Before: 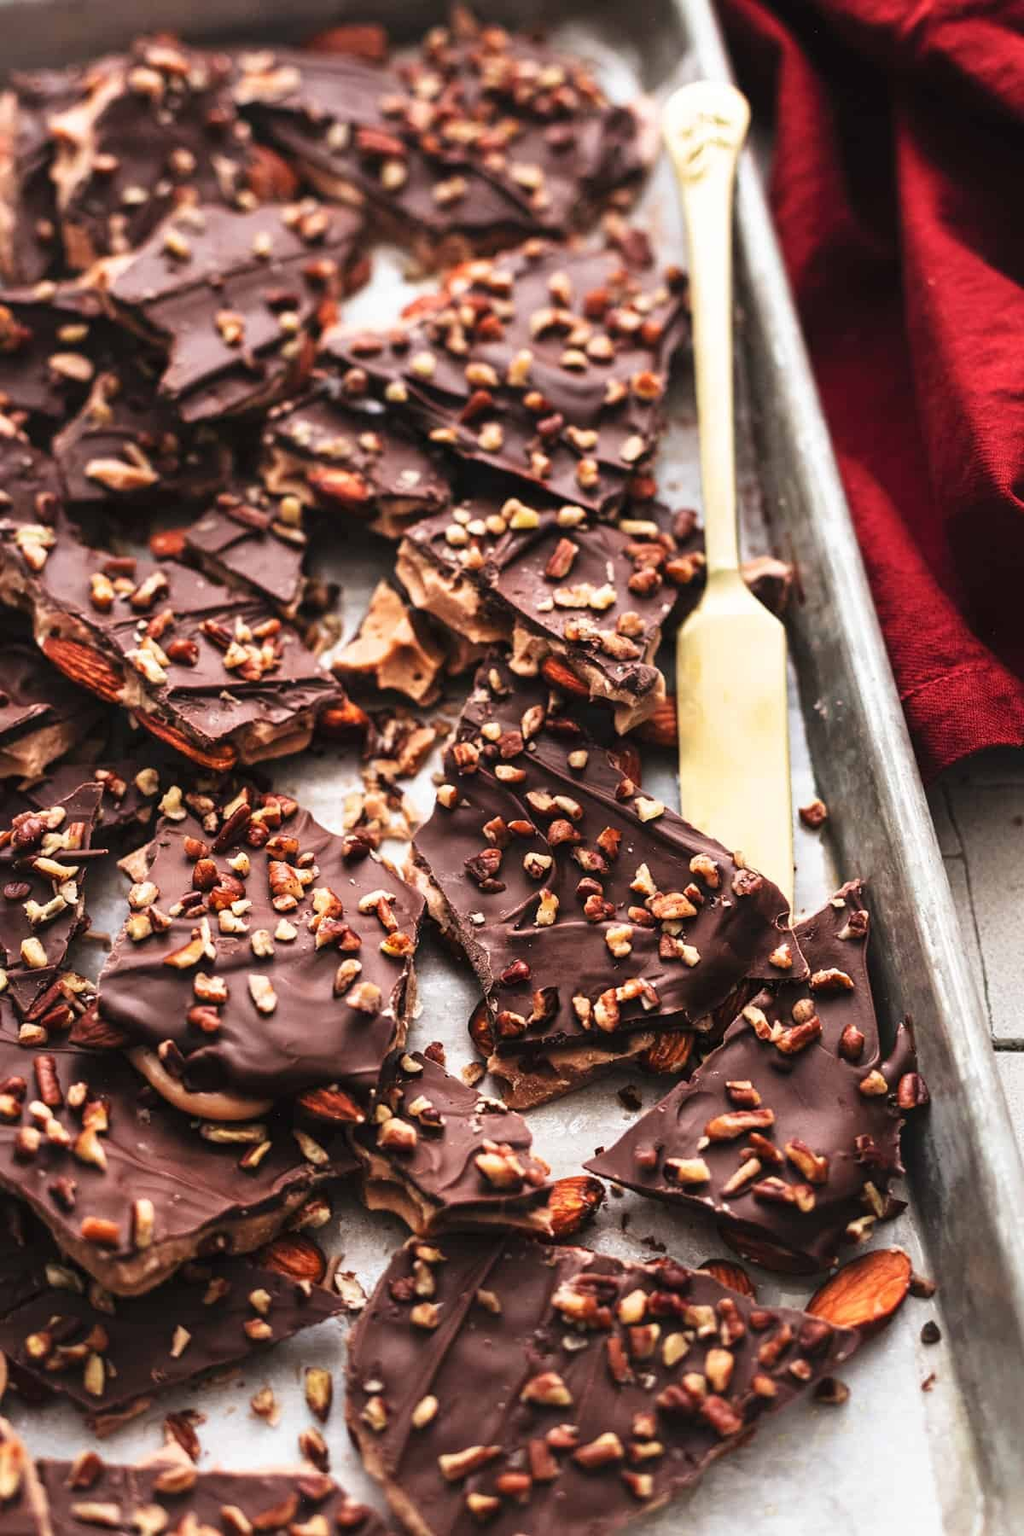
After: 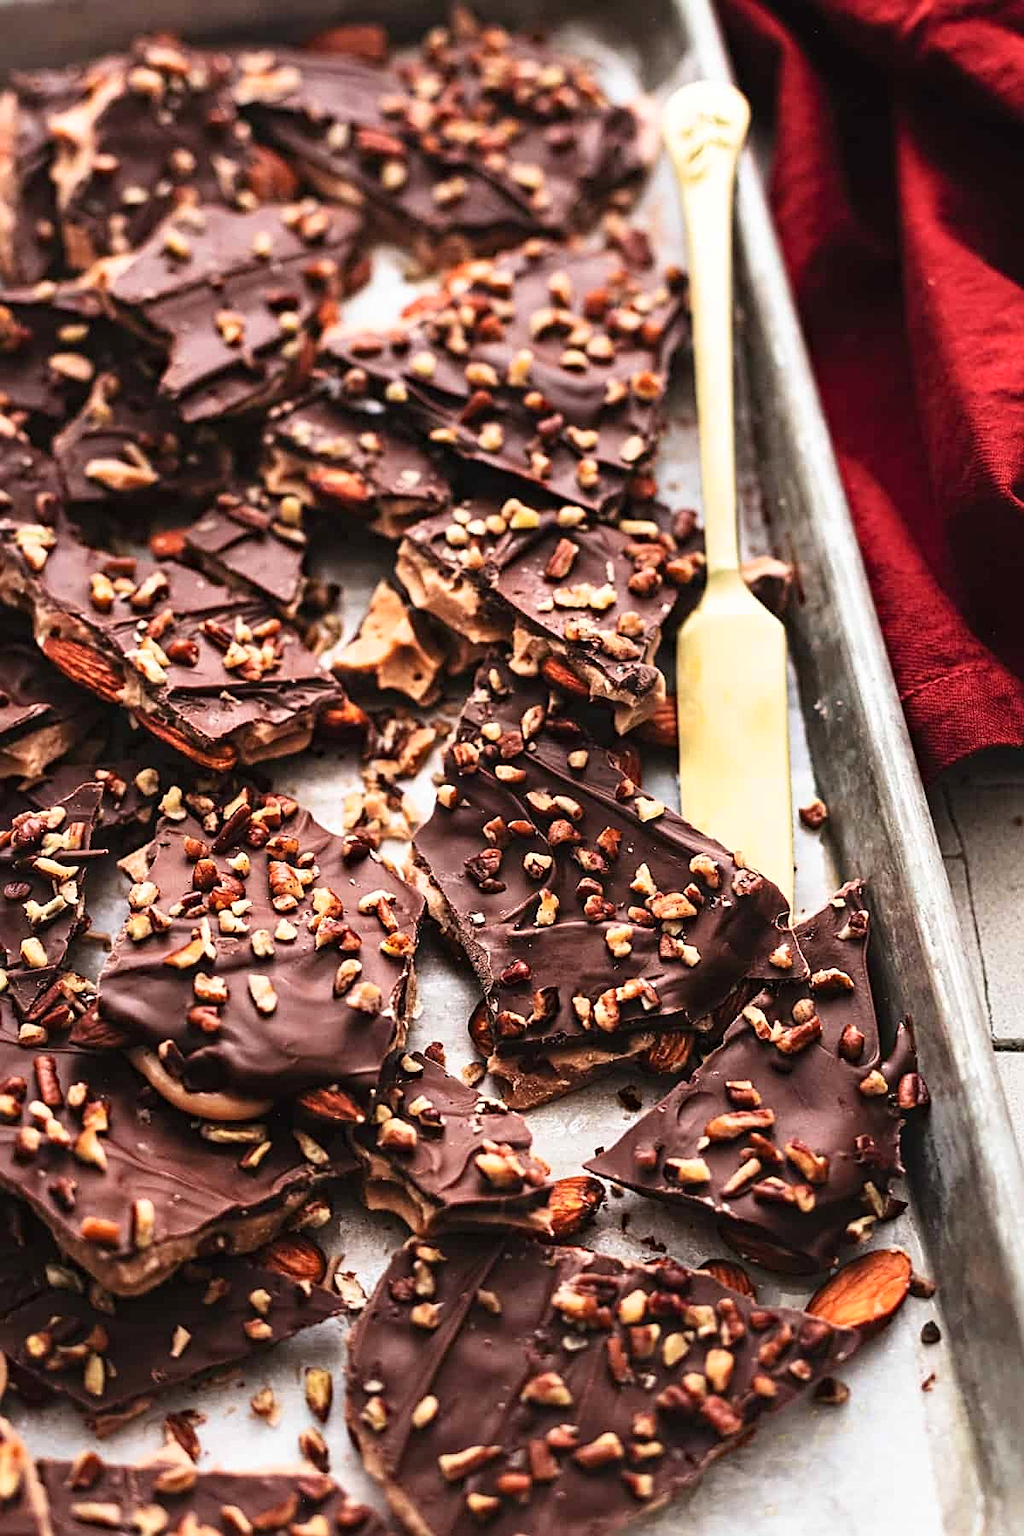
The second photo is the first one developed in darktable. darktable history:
haze removal: adaptive false
sharpen: on, module defaults
contrast brightness saturation: contrast 0.148, brightness 0.055
